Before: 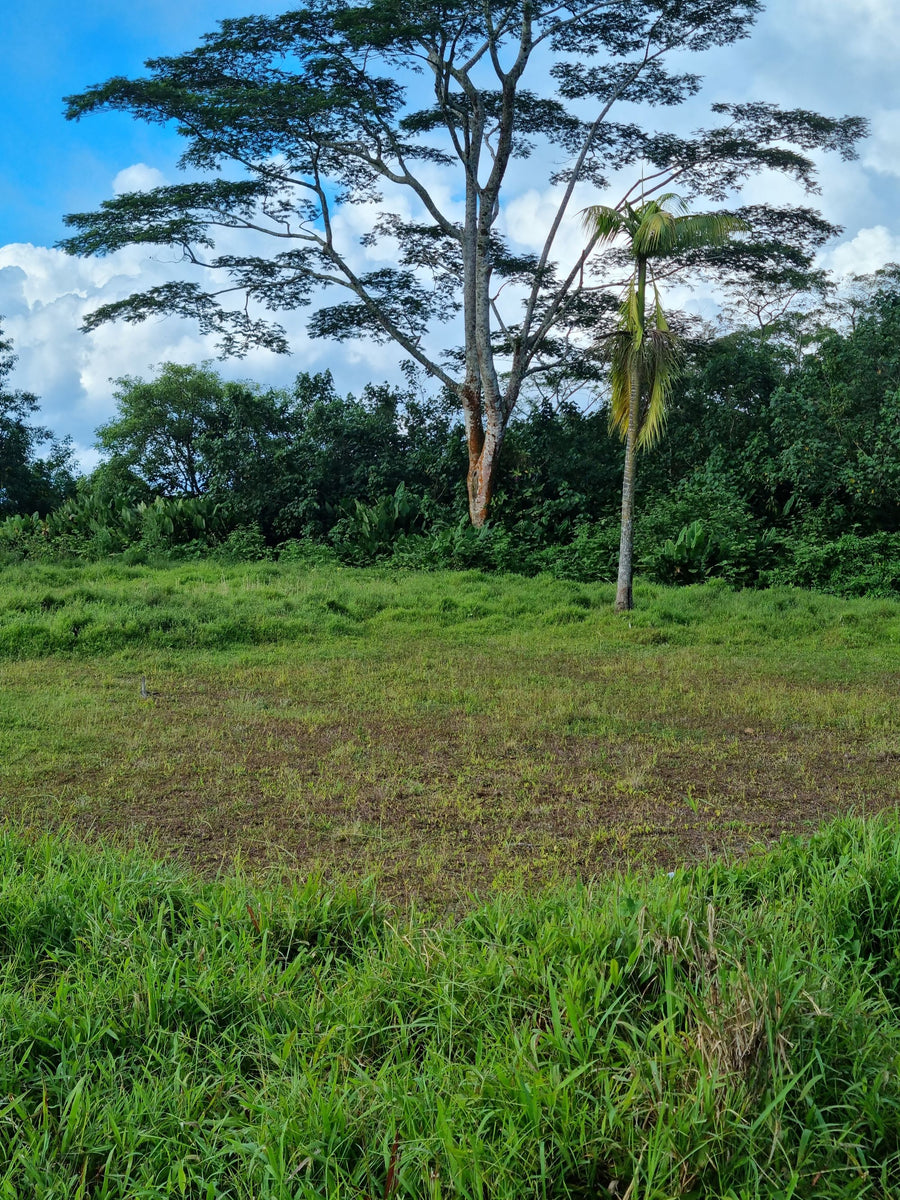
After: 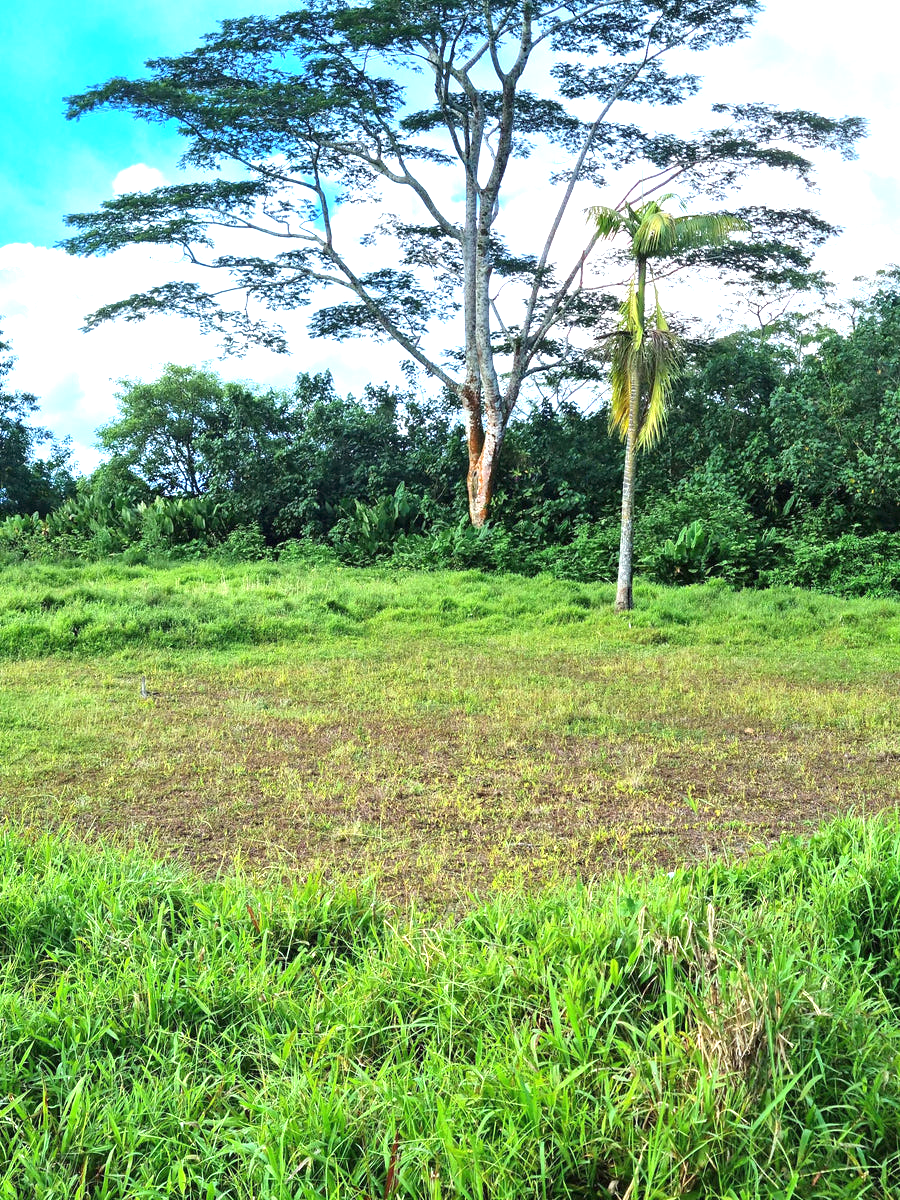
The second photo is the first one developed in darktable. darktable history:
exposure: black level correction 0, exposure 1.55 EV, compensate exposure bias true, compensate highlight preservation false
